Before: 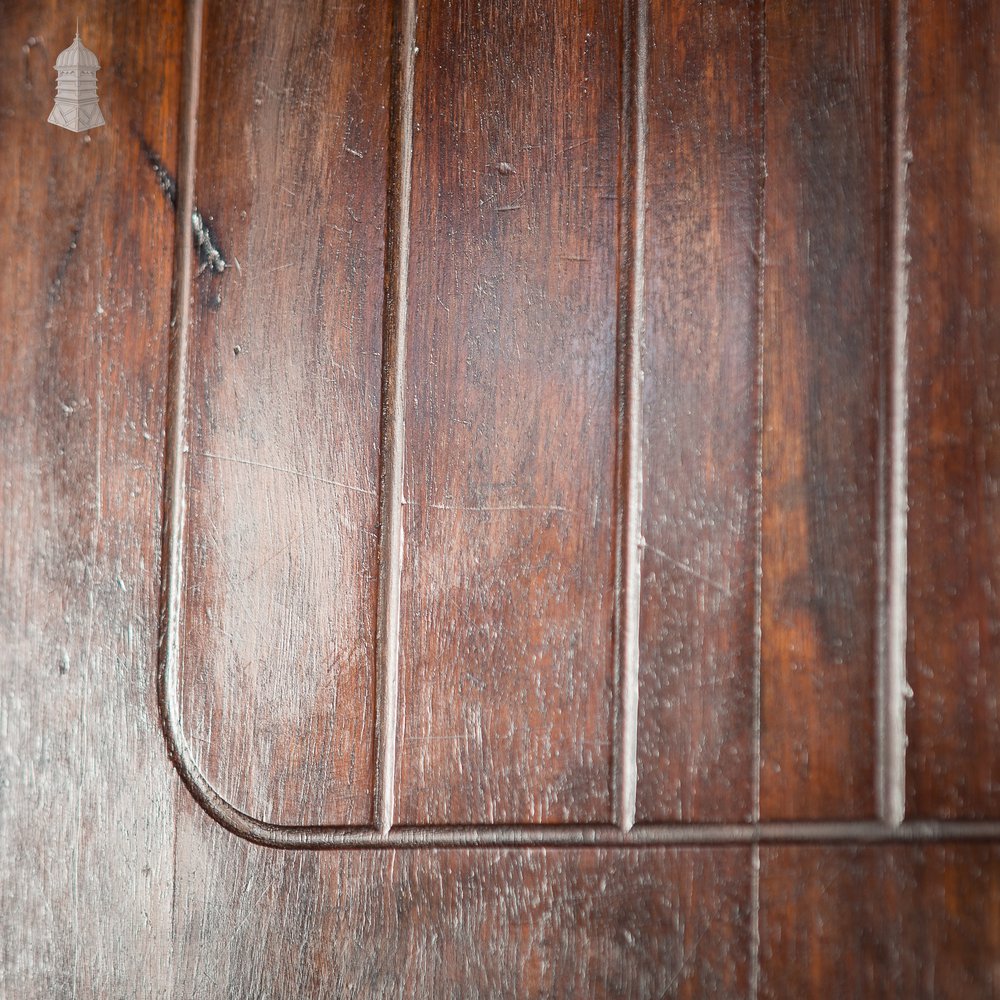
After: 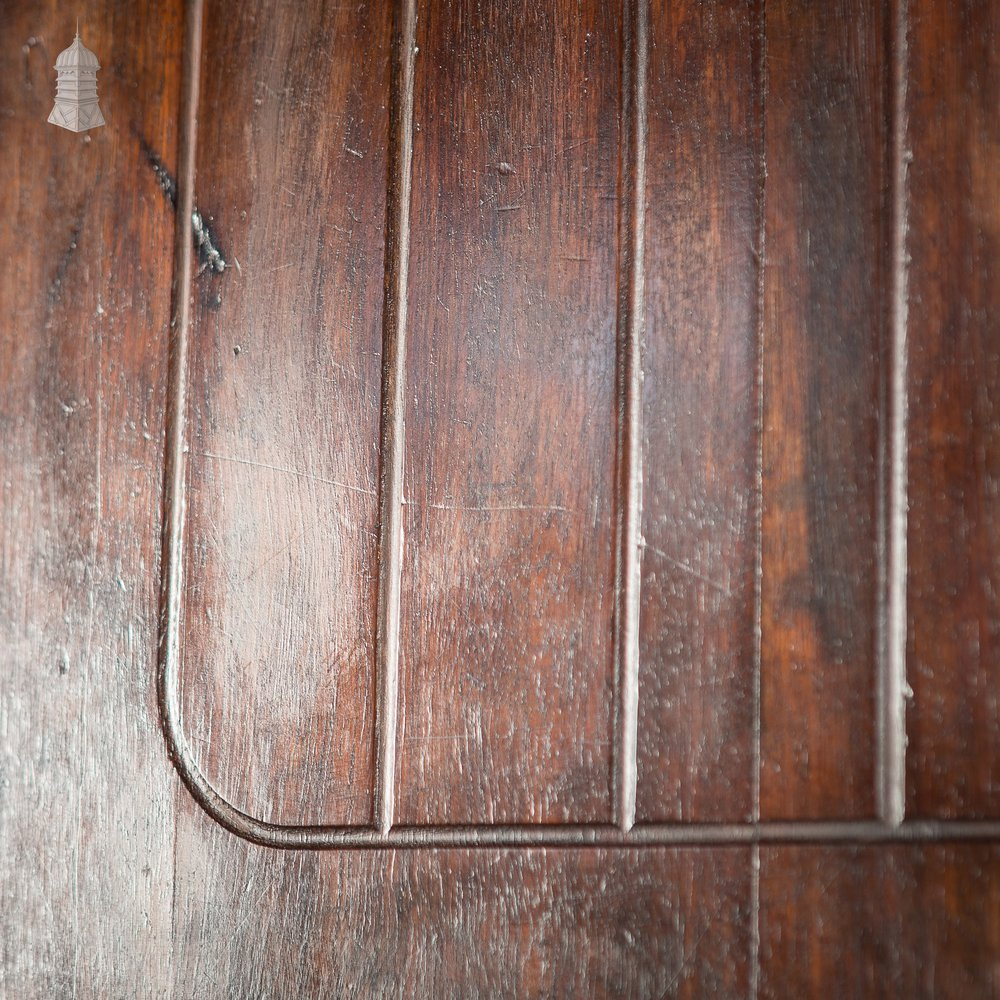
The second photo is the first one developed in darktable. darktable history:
base curve: curves: ch0 [(0, 0) (0.303, 0.277) (1, 1)], preserve colors none
shadows and highlights: shadows -0.983, highlights 39.68
